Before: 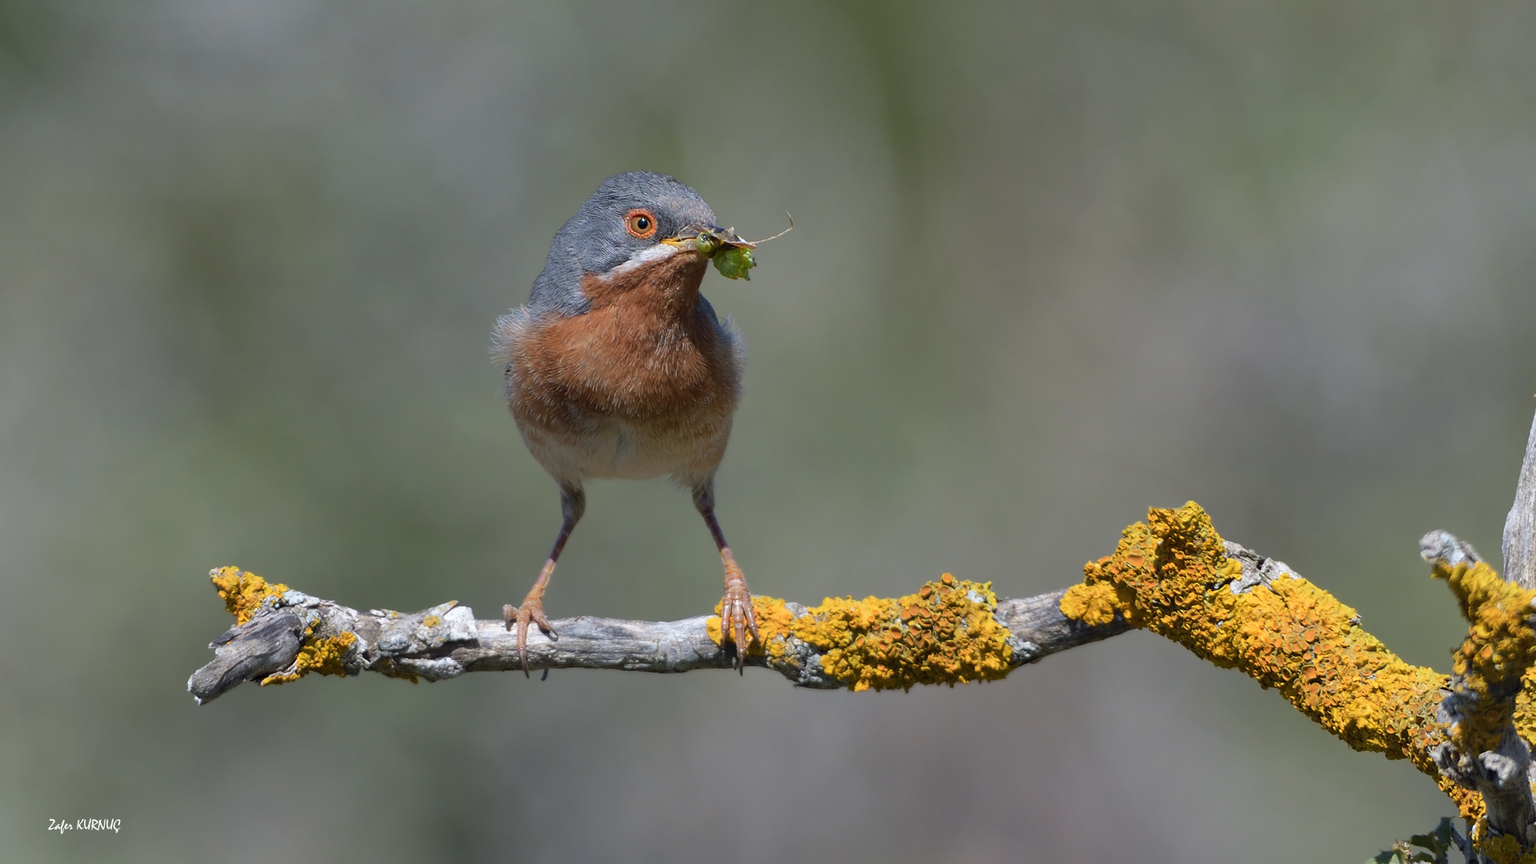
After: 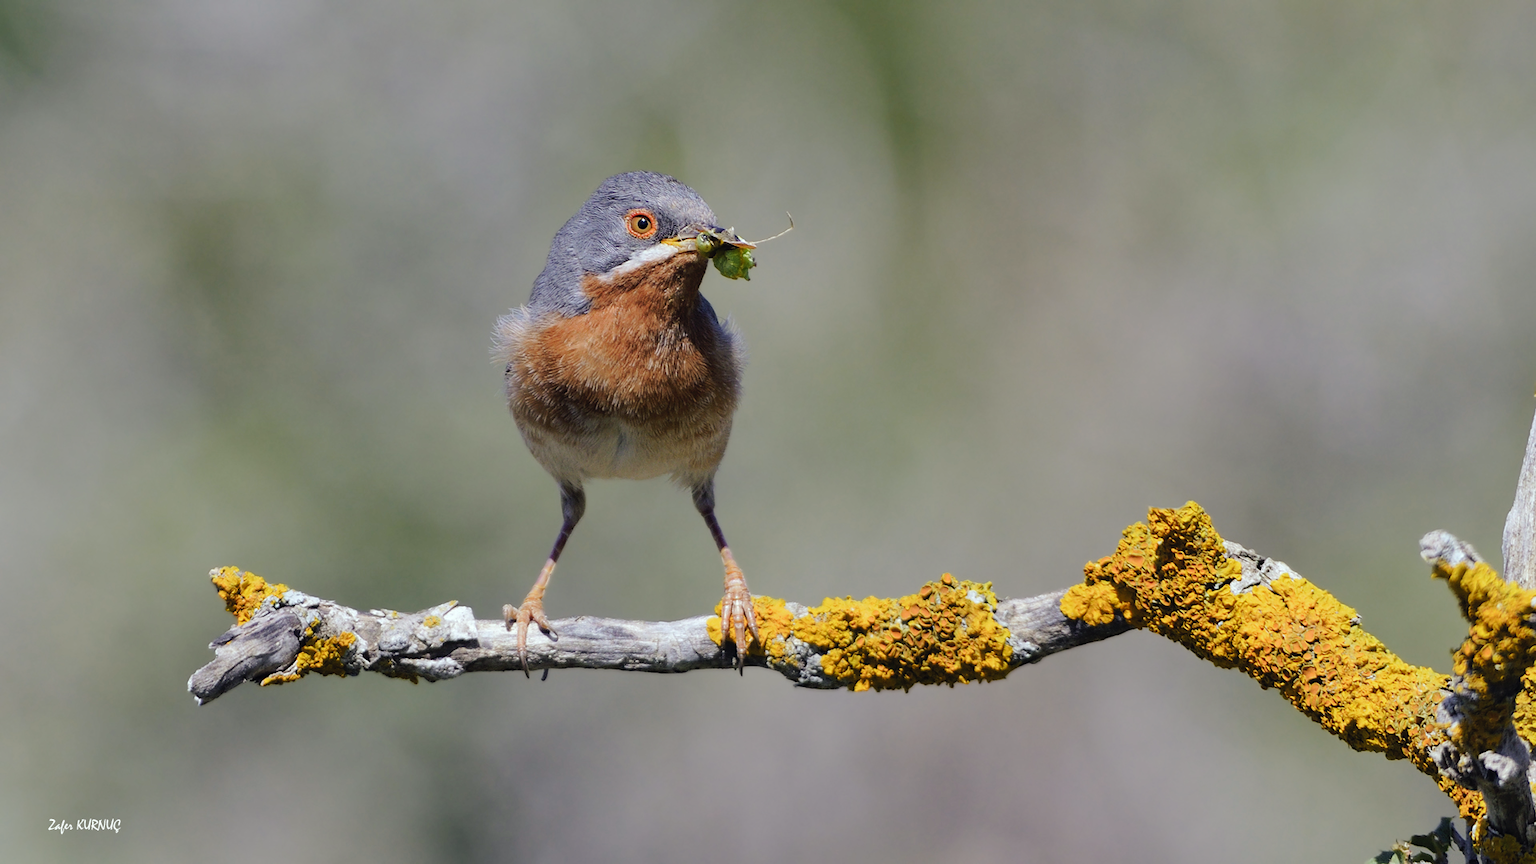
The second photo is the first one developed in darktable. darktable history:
tone curve: curves: ch0 [(0, 0) (0.003, 0.013) (0.011, 0.016) (0.025, 0.021) (0.044, 0.029) (0.069, 0.039) (0.1, 0.056) (0.136, 0.085) (0.177, 0.14) (0.224, 0.201) (0.277, 0.28) (0.335, 0.372) (0.399, 0.475) (0.468, 0.567) (0.543, 0.643) (0.623, 0.722) (0.709, 0.801) (0.801, 0.859) (0.898, 0.927) (1, 1)], preserve colors none
color look up table: target L [97.81, 85.46, 88.1, 86.78, 85.29, 71.28, 60.03, 53.77, 61.69, 43.94, 35.31, 21.19, 200.93, 73.45, 69.27, 65.06, 63.15, 55.3, 58.75, 48.67, 48.57, 39.63, 30.22, 23.1, 23.29, 94.34, 80.31, 76.22, 66.06, 54.27, 56.7, 60.25, 48.25, 40.74, 34.44, 37.46, 32.26, 37.34, 28.84, 19.05, 10.47, 4.777, 1.258, 88.47, 72.9, 63.83, 62.34, 41.09, 40.18], target a [-15.02, -28.34, -12.21, -41.75, -56.18, -57.85, -31.89, -51, -21.2, -14.13, -26.29, -19.43, 0, 25.98, 18.12, 9.552, 42.52, 8.482, 6.122, 67.16, 33.84, 49.08, 3.219, 10.96, 32.39, -5.26, 20.91, 47.72, 27.3, 9.229, 49.46, 81.04, 52.67, 20.6, 1.87, 30.5, 19.73, 55.25, 29.21, 32.31, 23.46, 26.74, 6.491, -42.71, -32.45, -12.39, -16.86, -12.22, -17.81], target b [31.21, 38.96, 80.09, 68.89, -2.16, 23.39, 31.17, 42.49, 10.05, 36.1, 25.47, 17.07, -0.001, 28.27, 52.28, 61.88, 14.26, 32.46, 4.108, 34.56, 41.85, 13.44, 9.282, 26.69, 23.87, 1.043, -20.77, -34.67, -4.436, -38.84, -7.972, -58.83, -34.69, -72.24, -36.65, -48.9, -23.18, -47.29, -4.963, -54.22, -4.93, -35.02, -7.748, -10.2, -26.46, -15.83, -43.59, -25.13, -8.832], num patches 49
